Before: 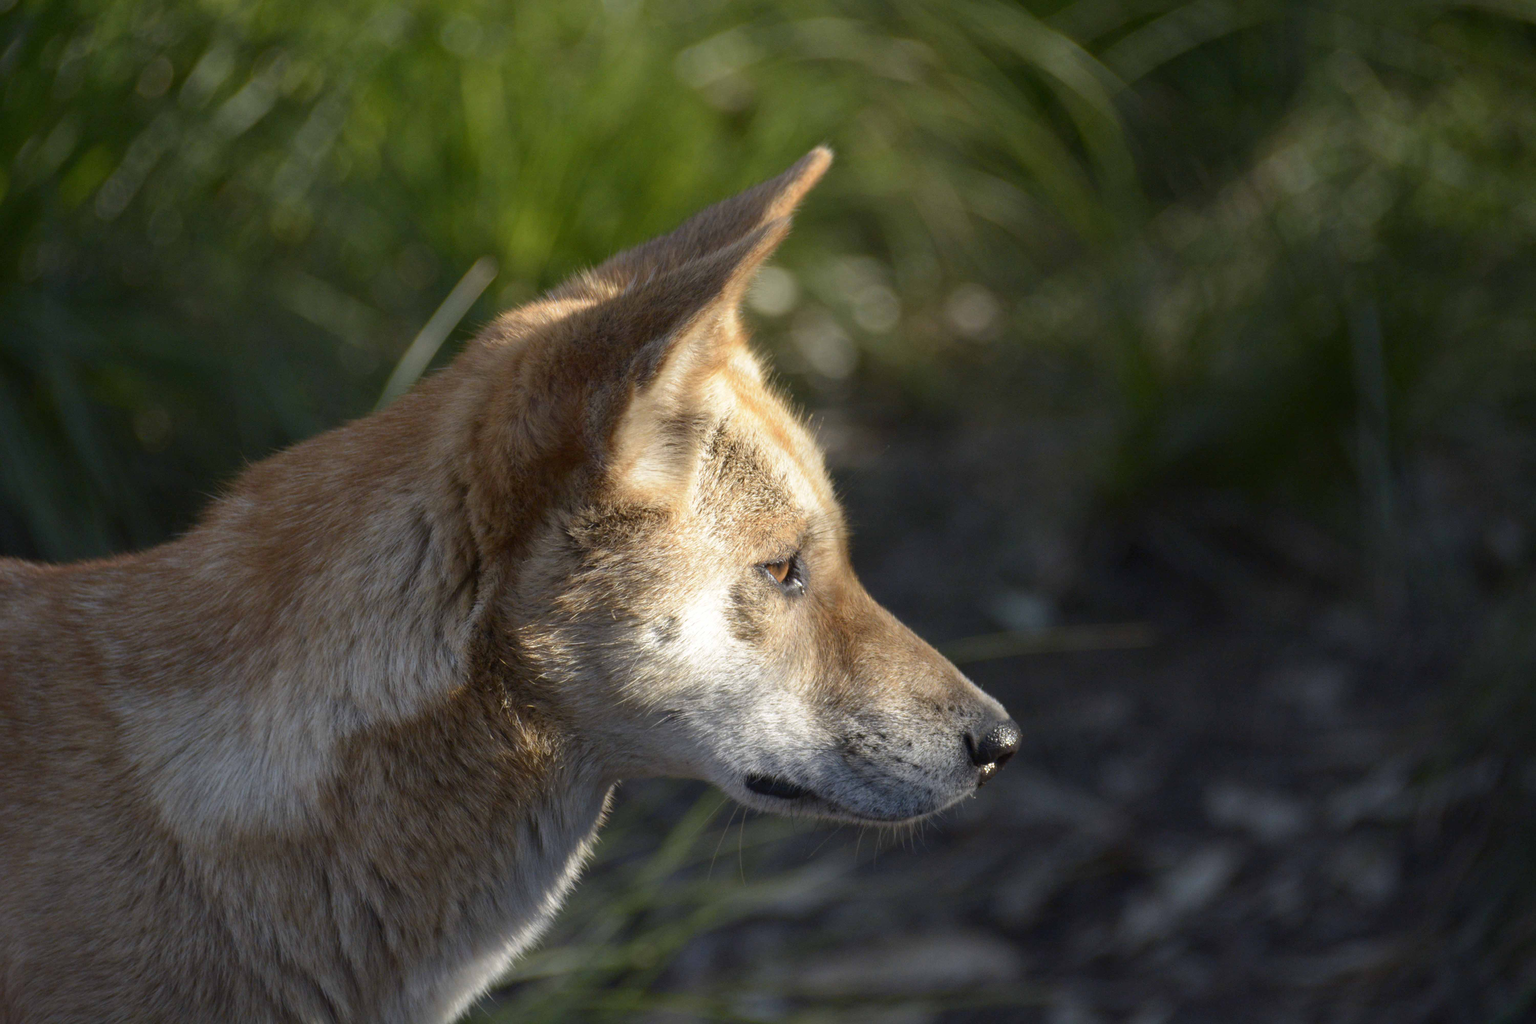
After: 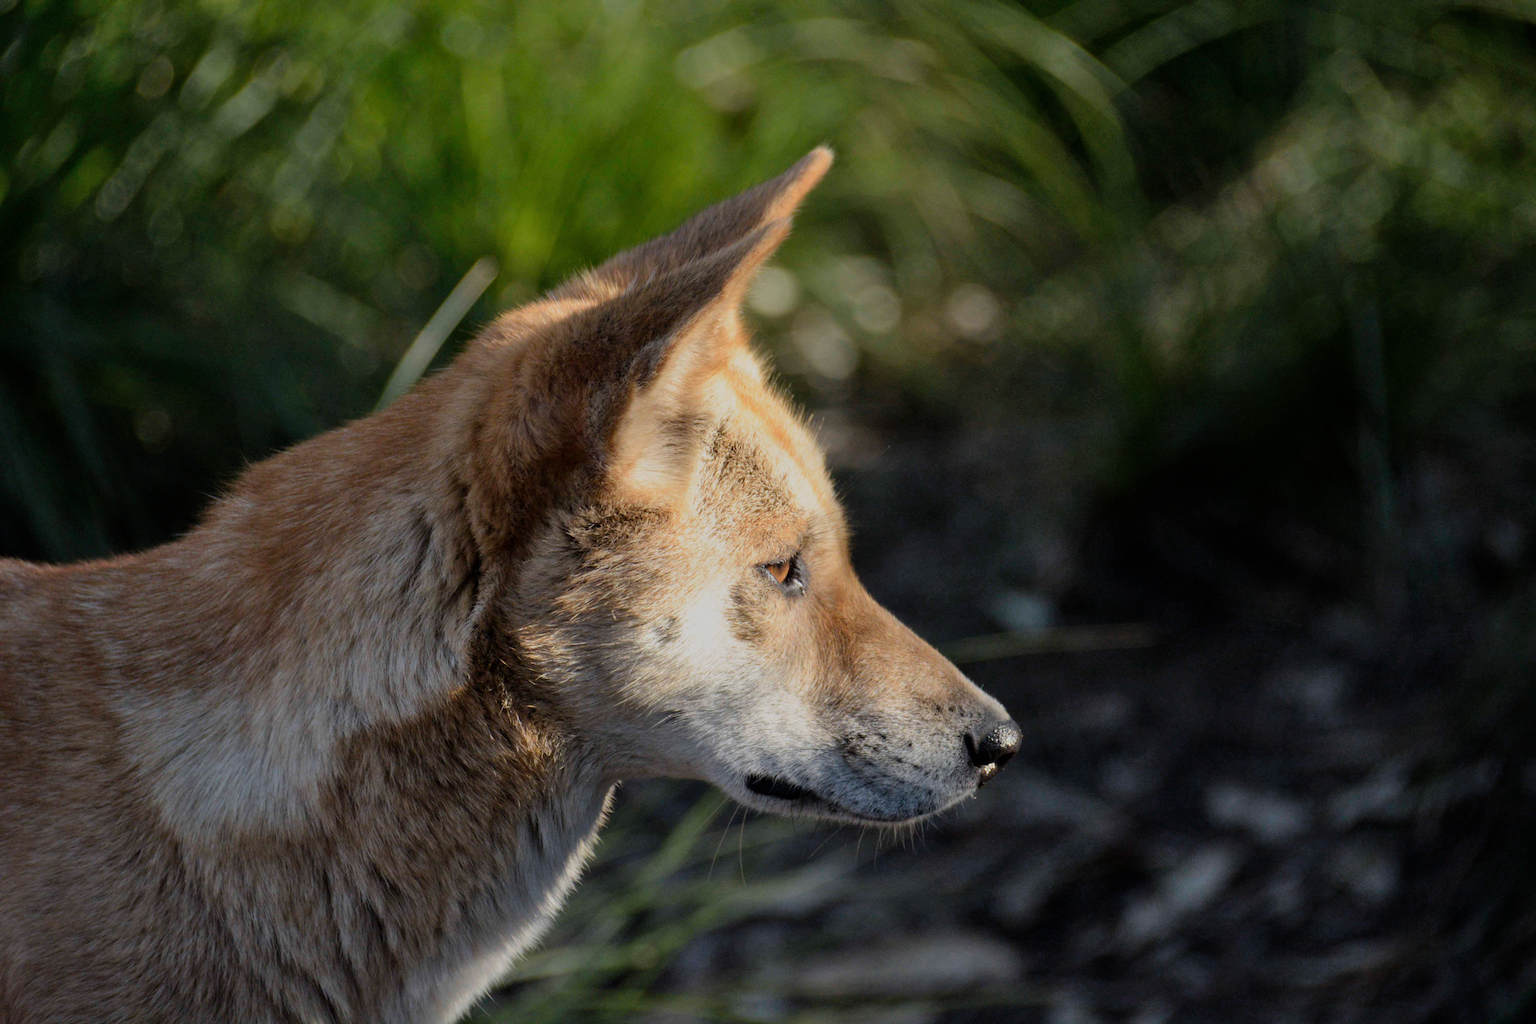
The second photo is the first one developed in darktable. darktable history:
filmic rgb: black relative exposure -7.48 EV, white relative exposure 4.83 EV, hardness 3.4, color science v6 (2022)
shadows and highlights: shadows 32, highlights -32, soften with gaussian
